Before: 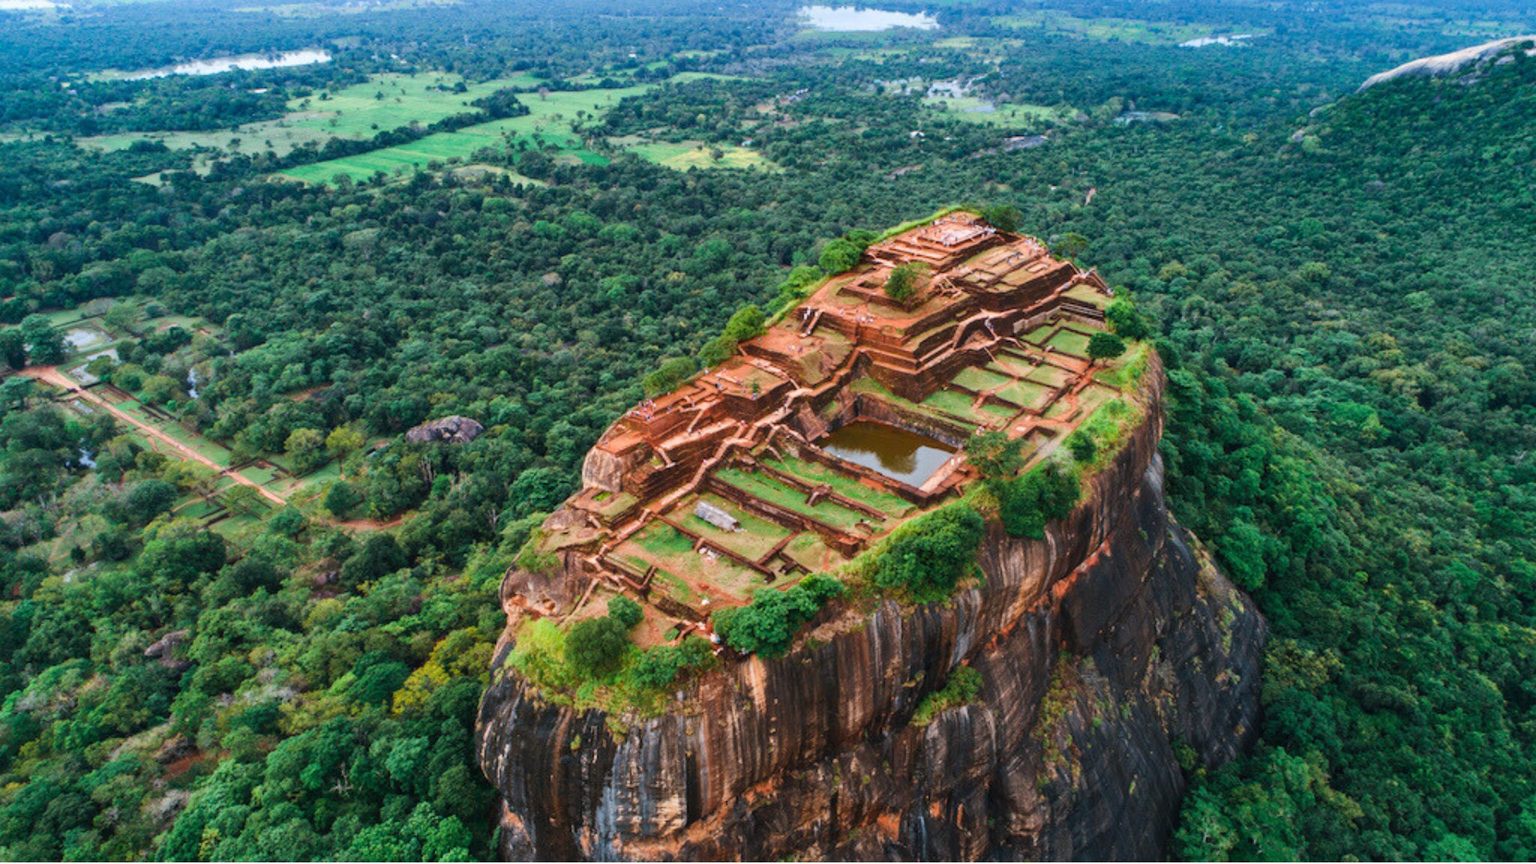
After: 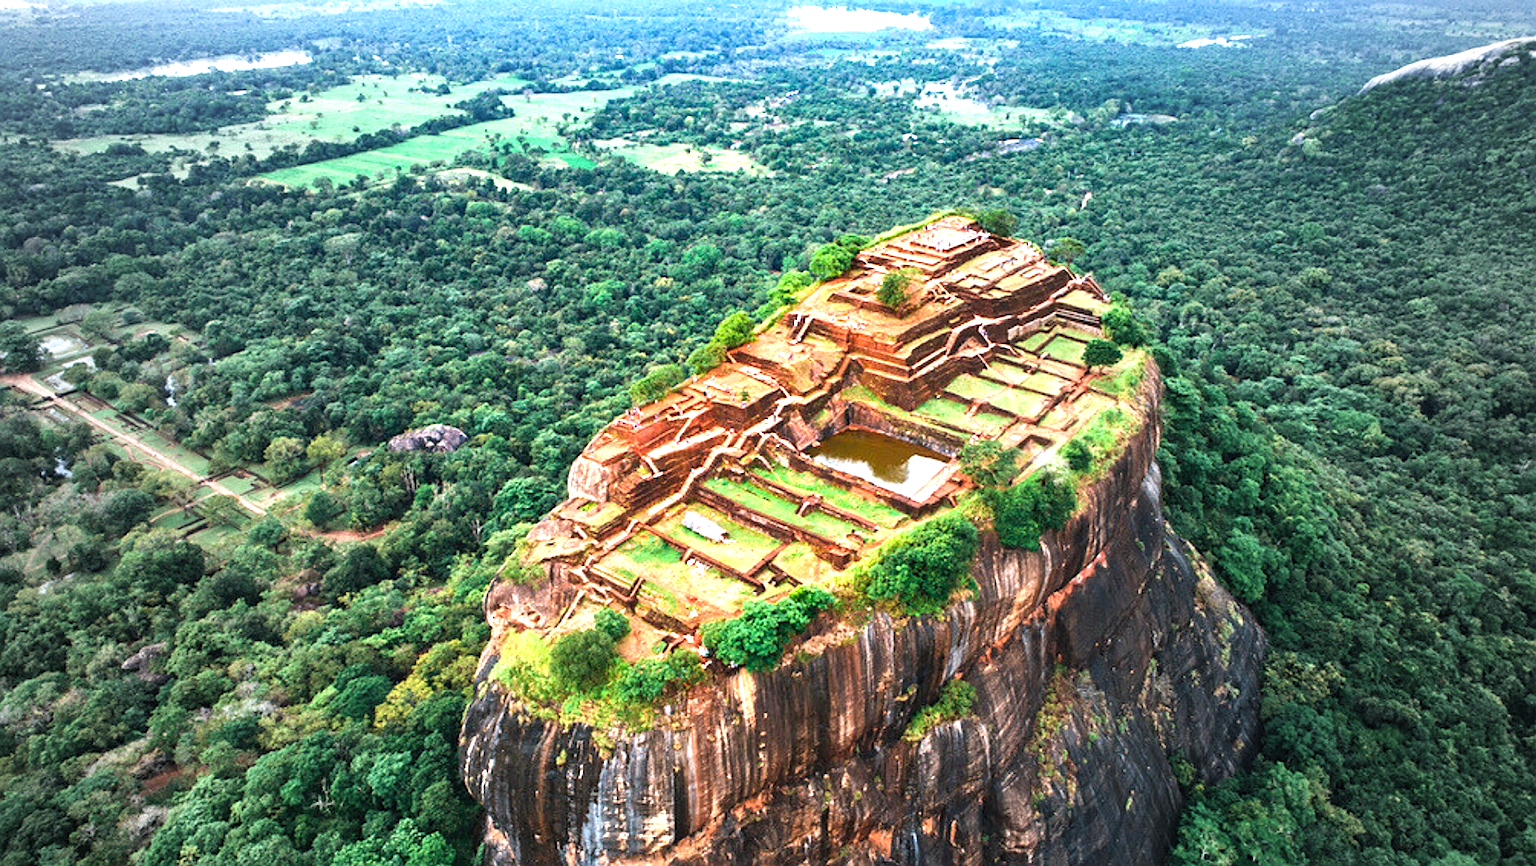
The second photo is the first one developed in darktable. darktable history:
crop: left 1.7%, right 0.272%, bottom 1.657%
exposure: exposure 0.2 EV, compensate highlight preservation false
vignetting: fall-off start 18.38%, fall-off radius 137.2%, width/height ratio 0.619, shape 0.583
sharpen: on, module defaults
levels: levels [0, 0.352, 0.703]
